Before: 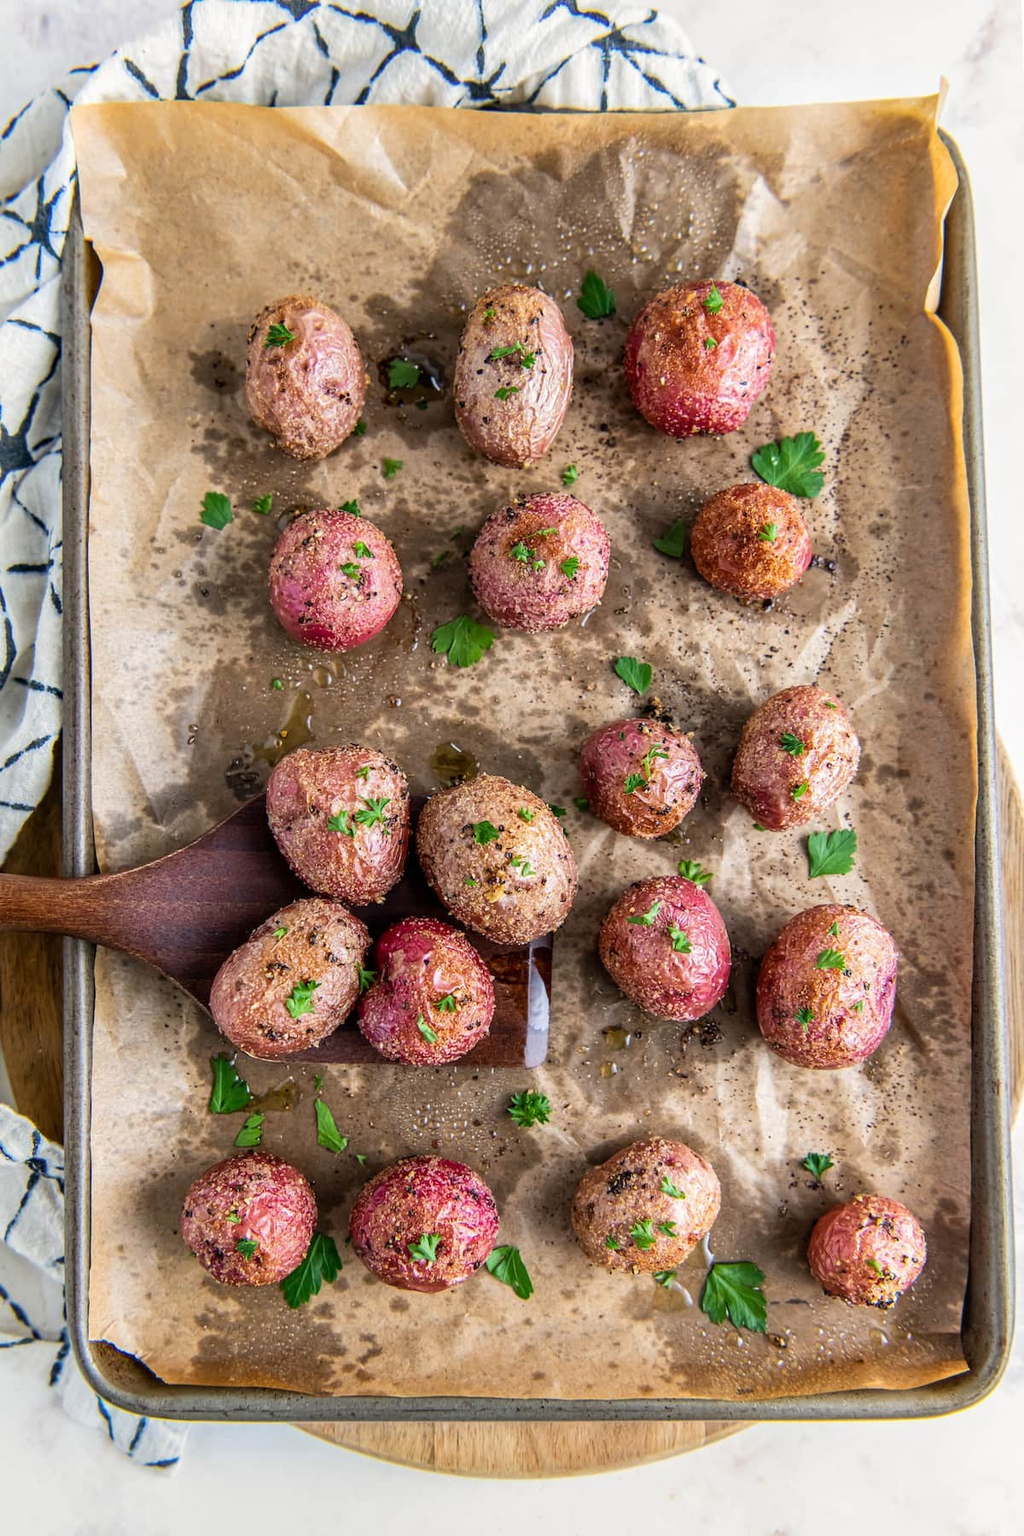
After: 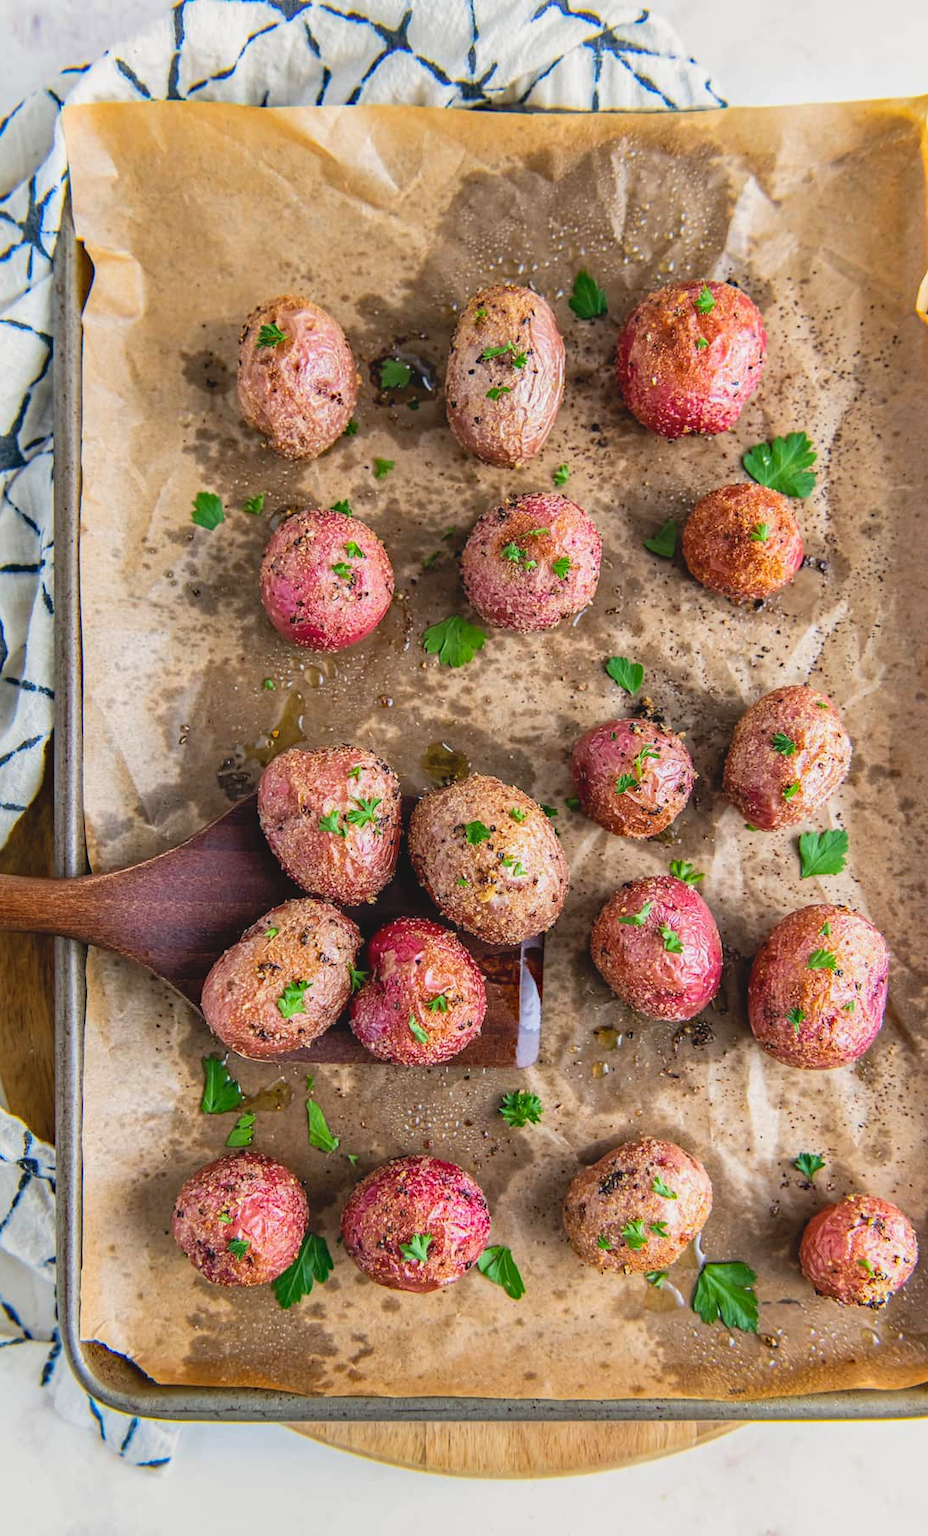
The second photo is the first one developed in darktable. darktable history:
haze removal: compatibility mode true, adaptive false
crop and rotate: left 0.88%, right 8.446%
contrast brightness saturation: contrast -0.1, brightness 0.052, saturation 0.084
